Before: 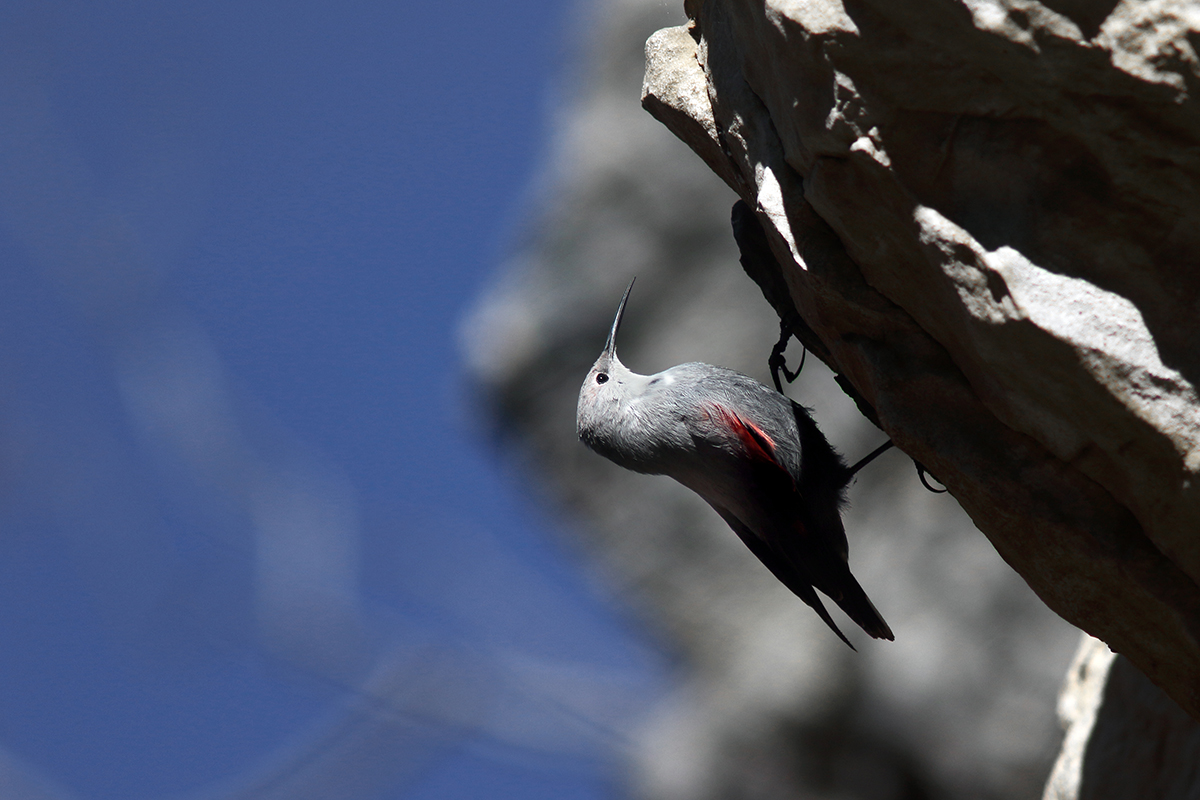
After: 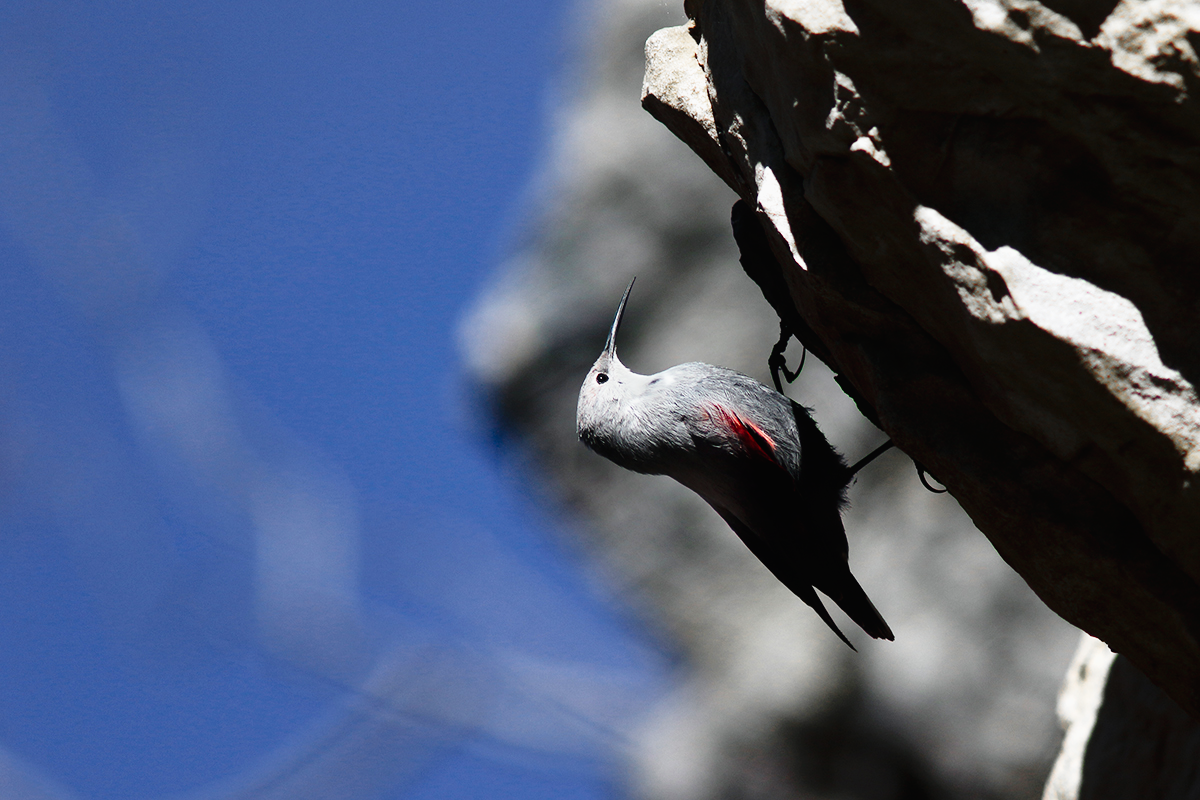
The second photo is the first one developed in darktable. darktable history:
tone curve: curves: ch0 [(0, 0.011) (0.053, 0.026) (0.174, 0.115) (0.398, 0.444) (0.673, 0.775) (0.829, 0.906) (0.991, 0.981)]; ch1 [(0, 0) (0.264, 0.22) (0.407, 0.373) (0.463, 0.457) (0.492, 0.501) (0.512, 0.513) (0.54, 0.543) (0.585, 0.617) (0.659, 0.686) (0.78, 0.8) (1, 1)]; ch2 [(0, 0) (0.438, 0.449) (0.473, 0.469) (0.503, 0.5) (0.523, 0.534) (0.562, 0.591) (0.612, 0.627) (0.701, 0.707) (1, 1)], preserve colors none
